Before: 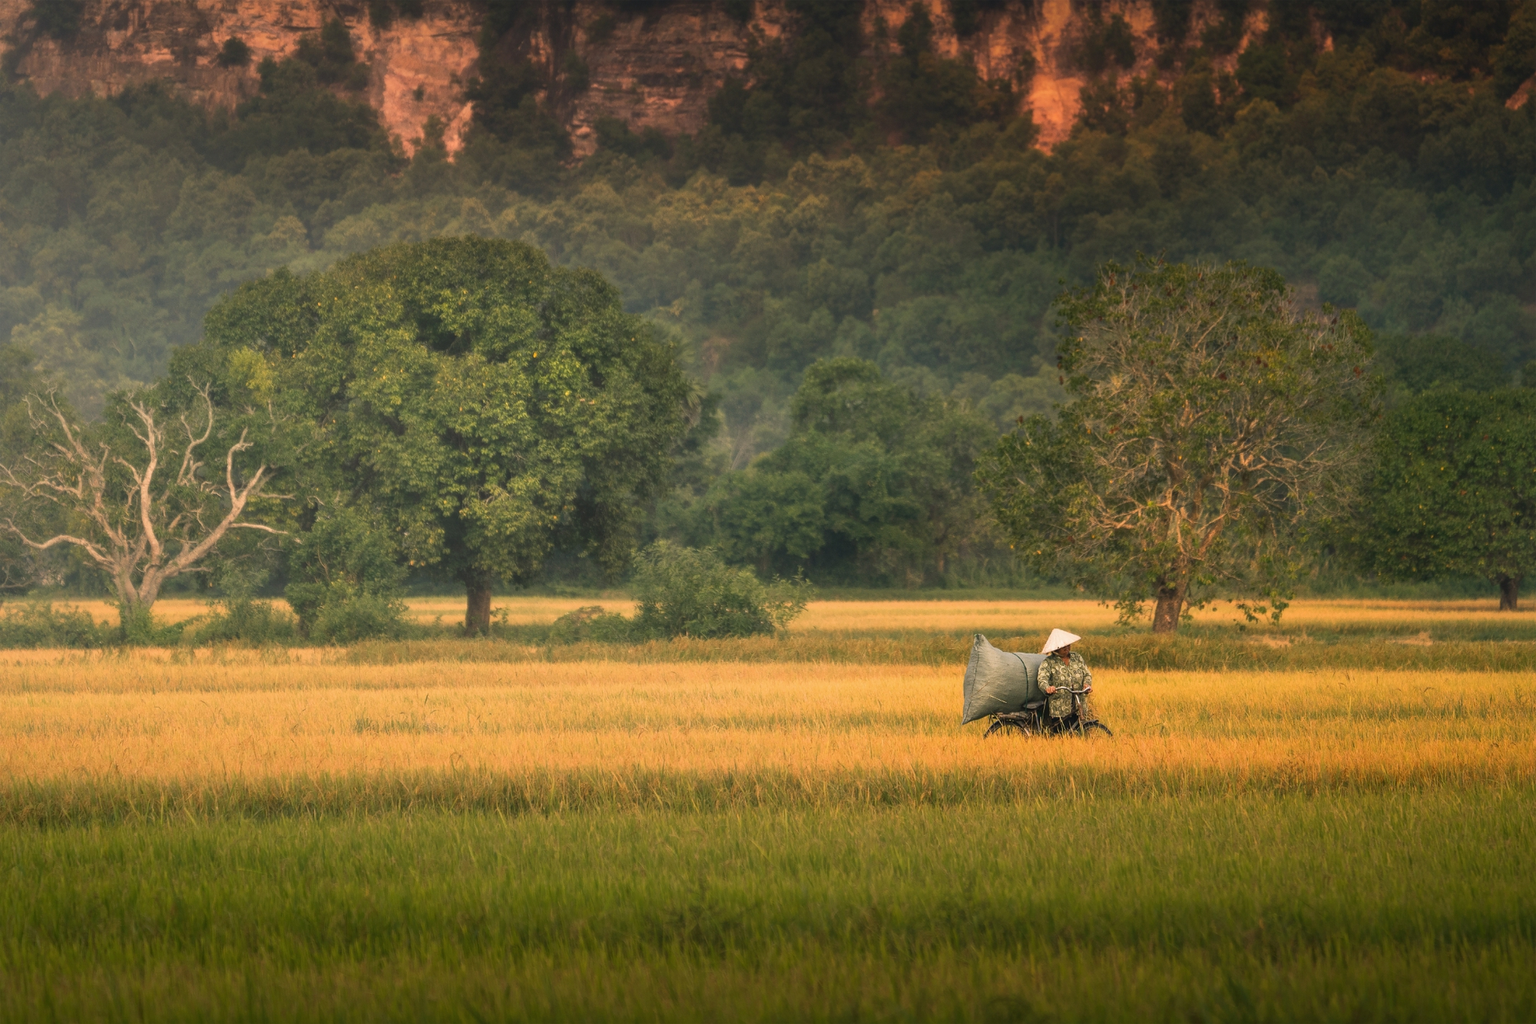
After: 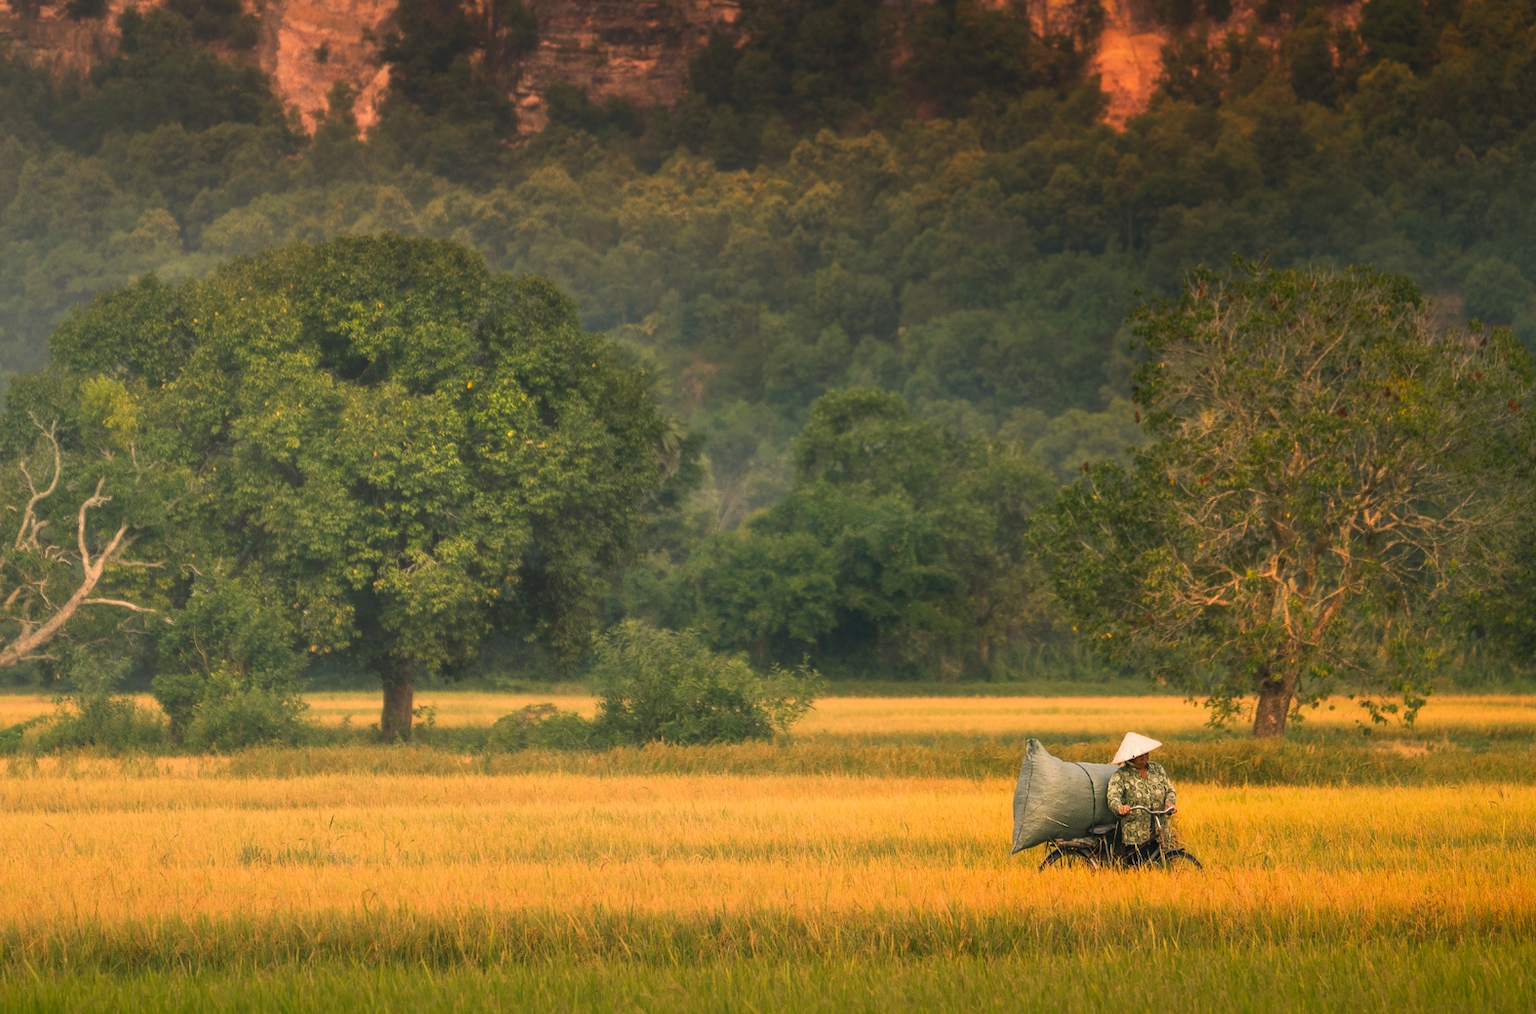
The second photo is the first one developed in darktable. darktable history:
crop and rotate: left 10.77%, top 5.1%, right 10.41%, bottom 16.76%
contrast brightness saturation: contrast 0.04, saturation 0.16
